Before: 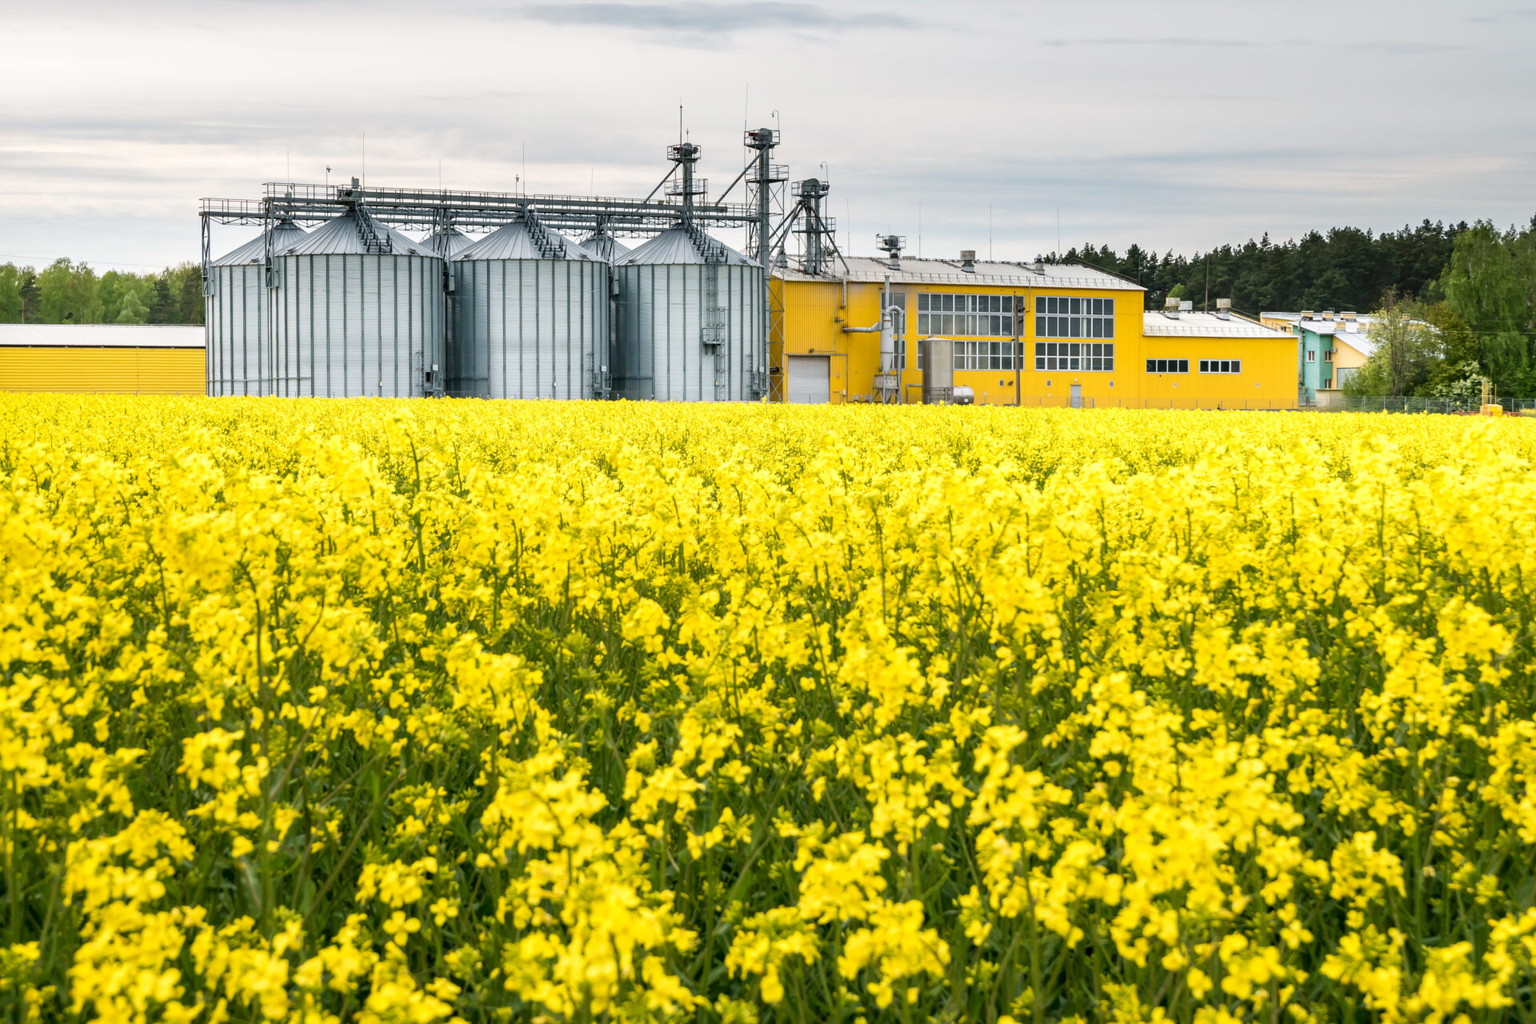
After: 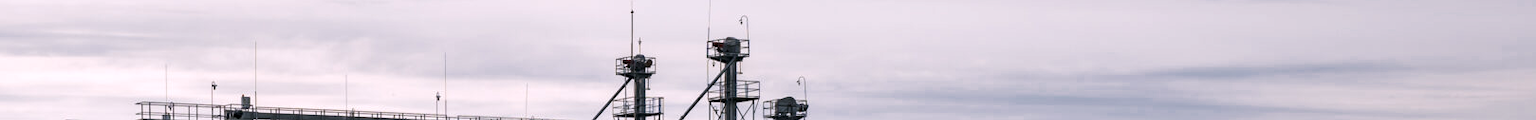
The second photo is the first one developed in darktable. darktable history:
crop and rotate: left 9.644%, top 9.491%, right 6.021%, bottom 80.509%
contrast brightness saturation: contrast 0.07, brightness -0.14, saturation 0.11
white balance: red 1.05, blue 1.072
color zones: curves: ch0 [(0, 0.5) (0.125, 0.4) (0.25, 0.5) (0.375, 0.4) (0.5, 0.4) (0.625, 0.35) (0.75, 0.35) (0.875, 0.5)]; ch1 [(0, 0.35) (0.125, 0.45) (0.25, 0.35) (0.375, 0.35) (0.5, 0.35) (0.625, 0.35) (0.75, 0.45) (0.875, 0.35)]; ch2 [(0, 0.6) (0.125, 0.5) (0.25, 0.5) (0.375, 0.6) (0.5, 0.6) (0.625, 0.5) (0.75, 0.5) (0.875, 0.5)]
